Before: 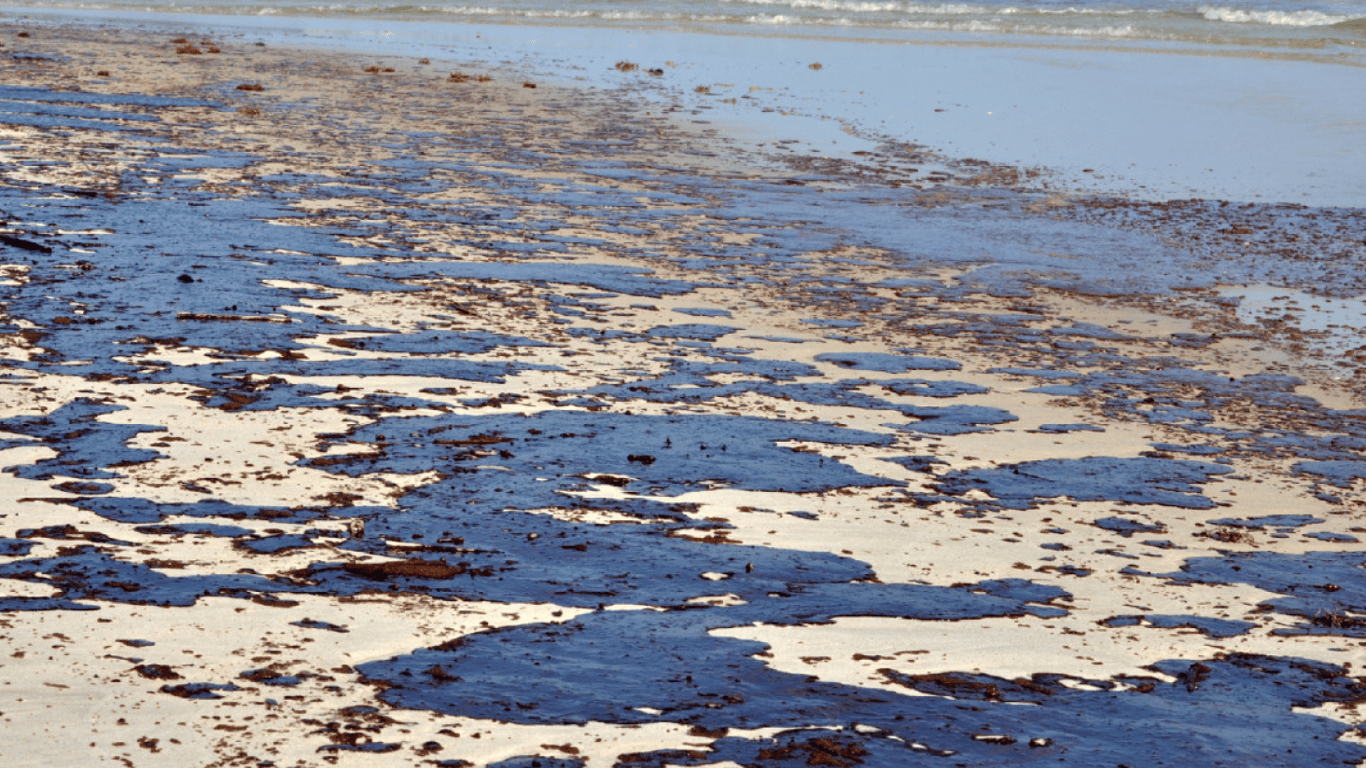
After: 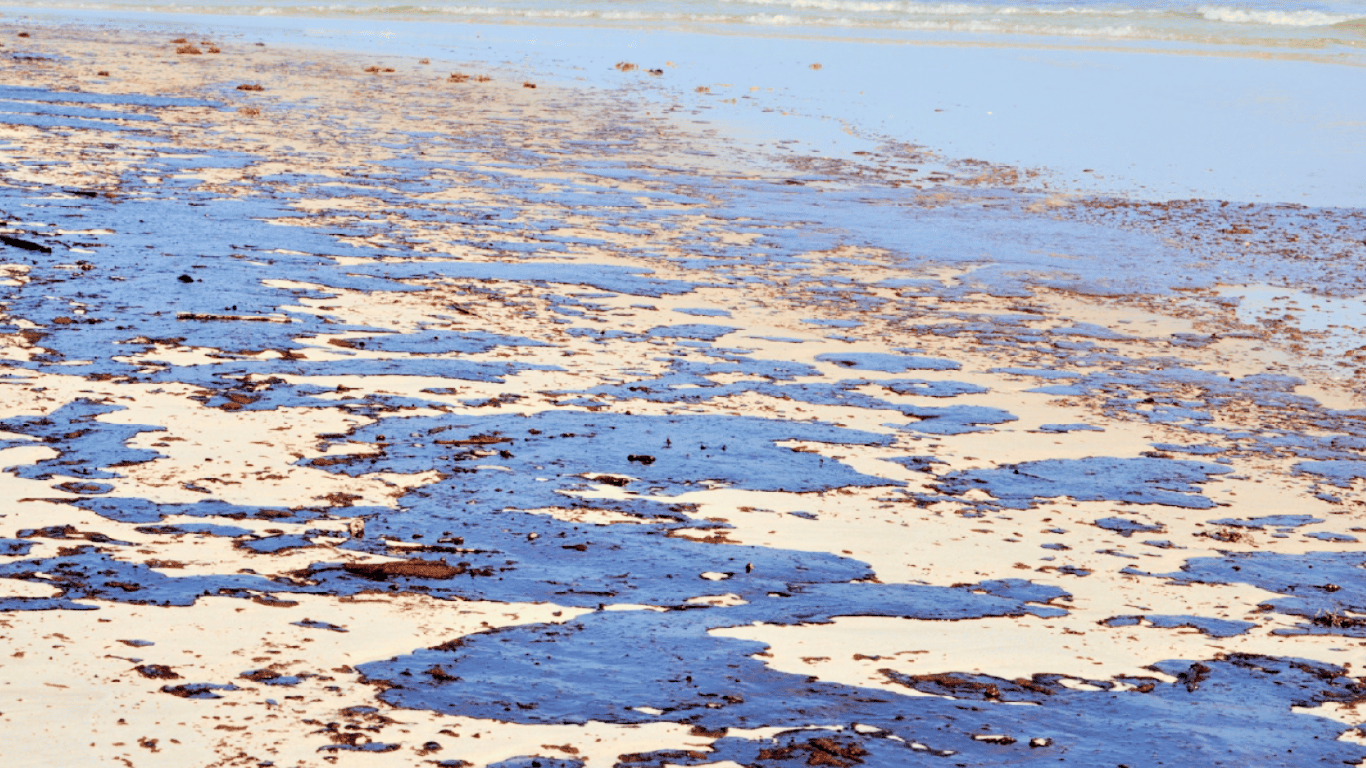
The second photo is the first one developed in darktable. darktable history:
filmic rgb: black relative exposure -7.18 EV, white relative exposure 5.36 EV, hardness 3.03, color science v6 (2022)
exposure: black level correction 0.001, exposure 1.399 EV, compensate exposure bias true, compensate highlight preservation false
